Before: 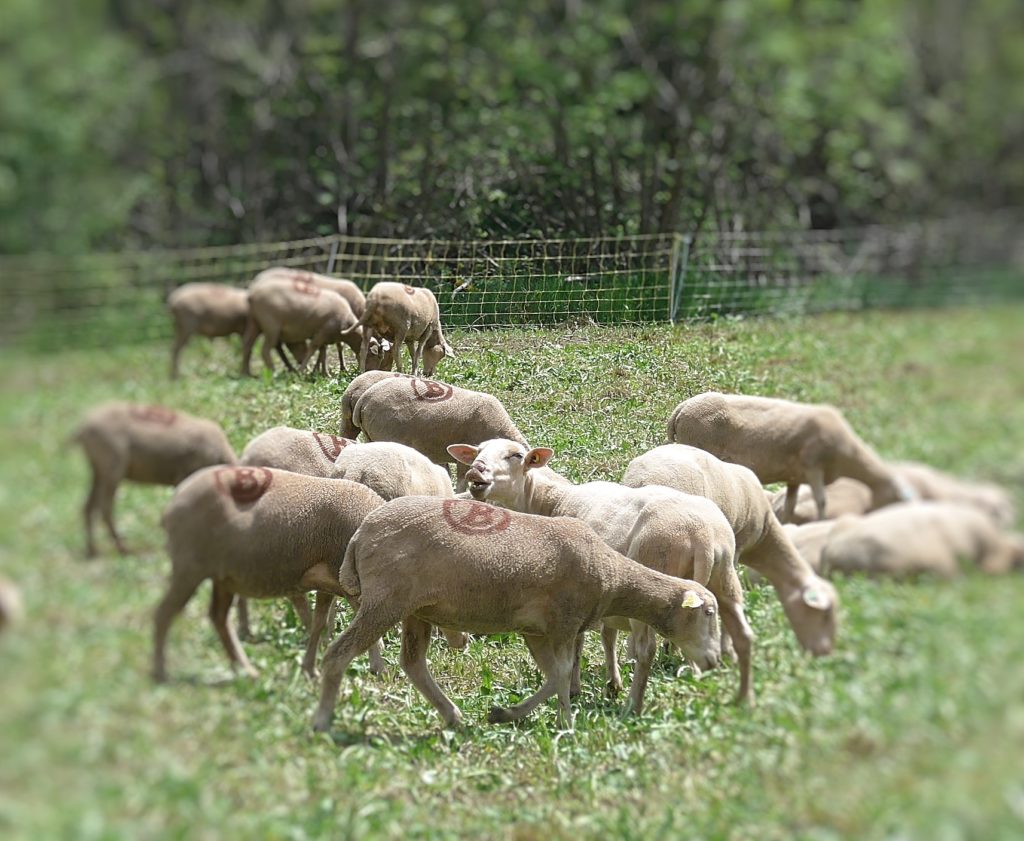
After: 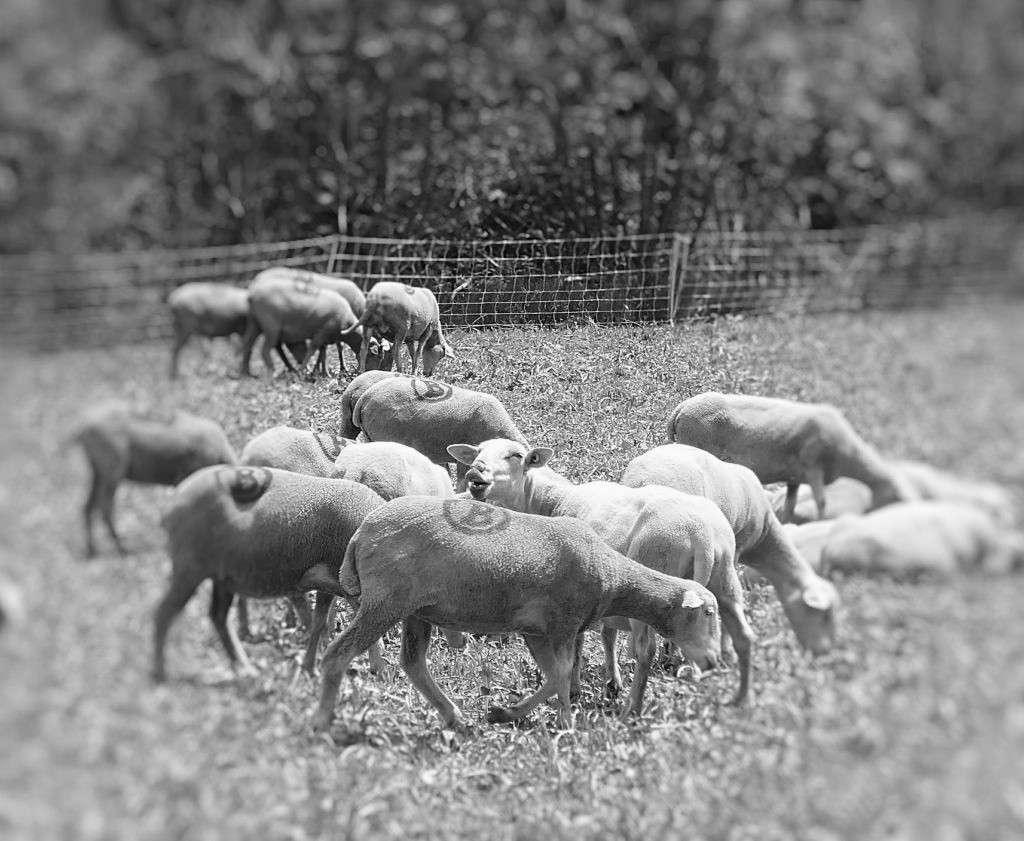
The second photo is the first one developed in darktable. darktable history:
tone curve: curves: ch0 [(0, 0) (0.004, 0.001) (0.133, 0.112) (0.325, 0.362) (0.832, 0.893) (1, 1)], color space Lab, linked channels, preserve colors none
color calibration: output gray [0.21, 0.42, 0.37, 0], gray › normalize channels true, illuminant same as pipeline (D50), adaptation XYZ, x 0.346, y 0.359, gamut compression 0
